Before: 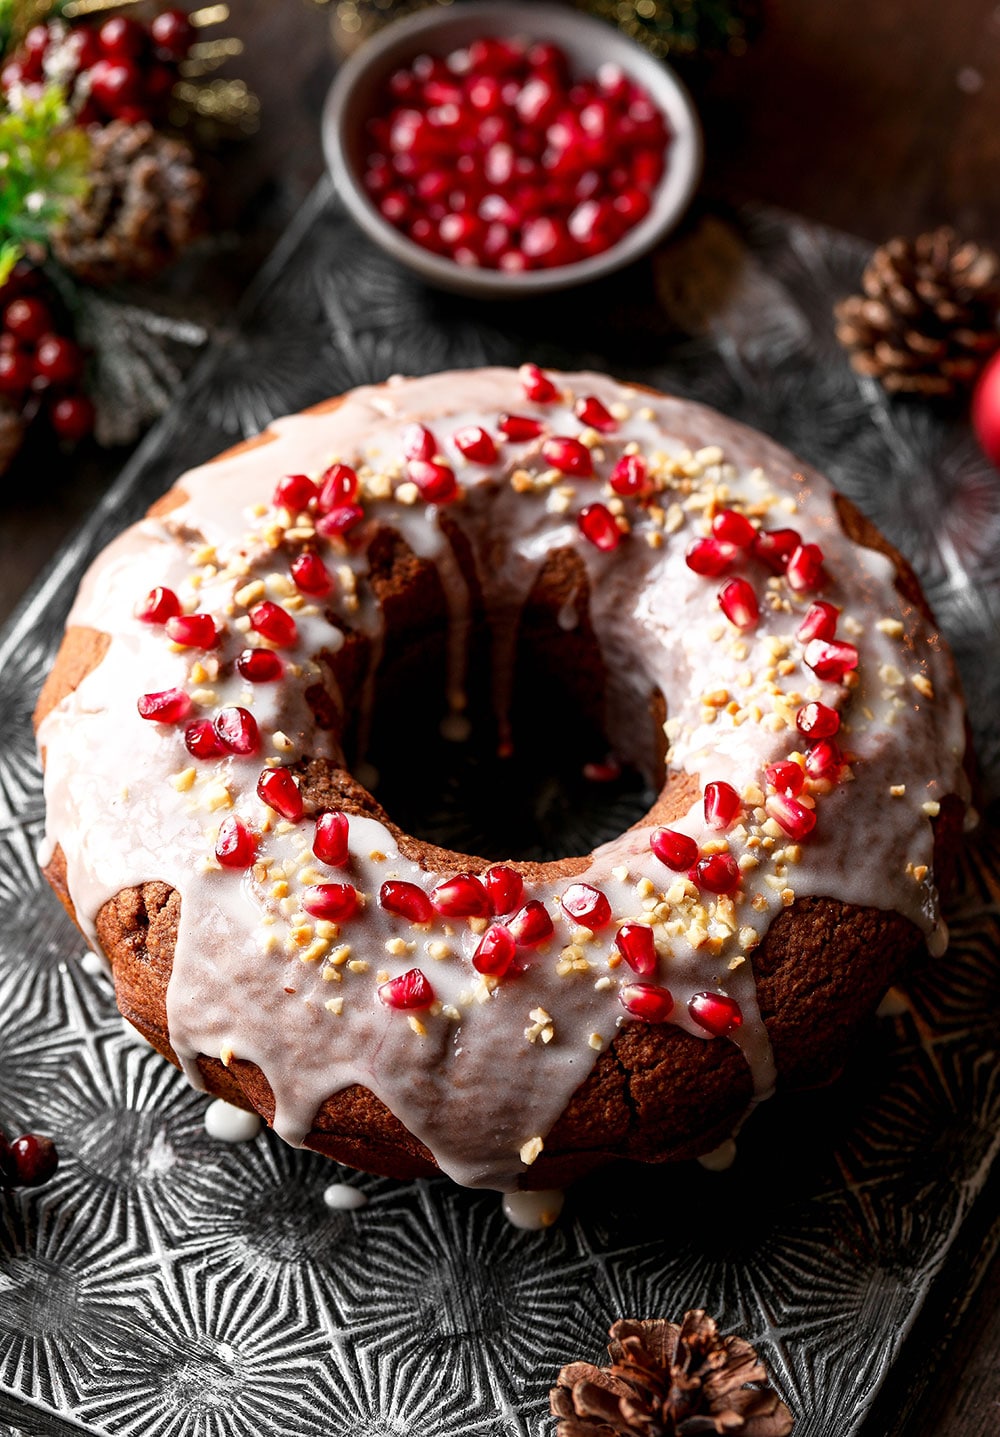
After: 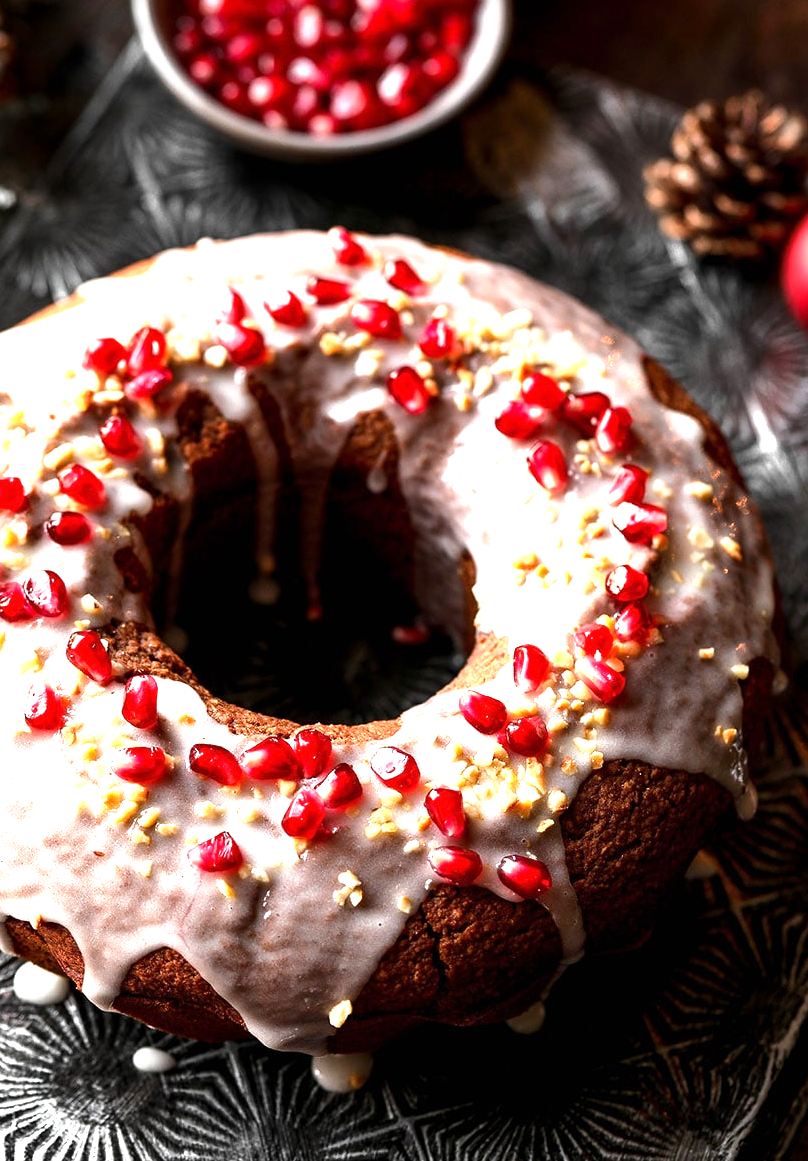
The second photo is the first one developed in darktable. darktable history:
tone equalizer: -8 EV -0.417 EV, -7 EV -0.389 EV, -6 EV -0.333 EV, -5 EV -0.222 EV, -3 EV 0.222 EV, -2 EV 0.333 EV, -1 EV 0.389 EV, +0 EV 0.417 EV, edges refinement/feathering 500, mask exposure compensation -1.57 EV, preserve details no
exposure: exposure 0.64 EV, compensate highlight preservation false
crop: left 19.159%, top 9.58%, bottom 9.58%
